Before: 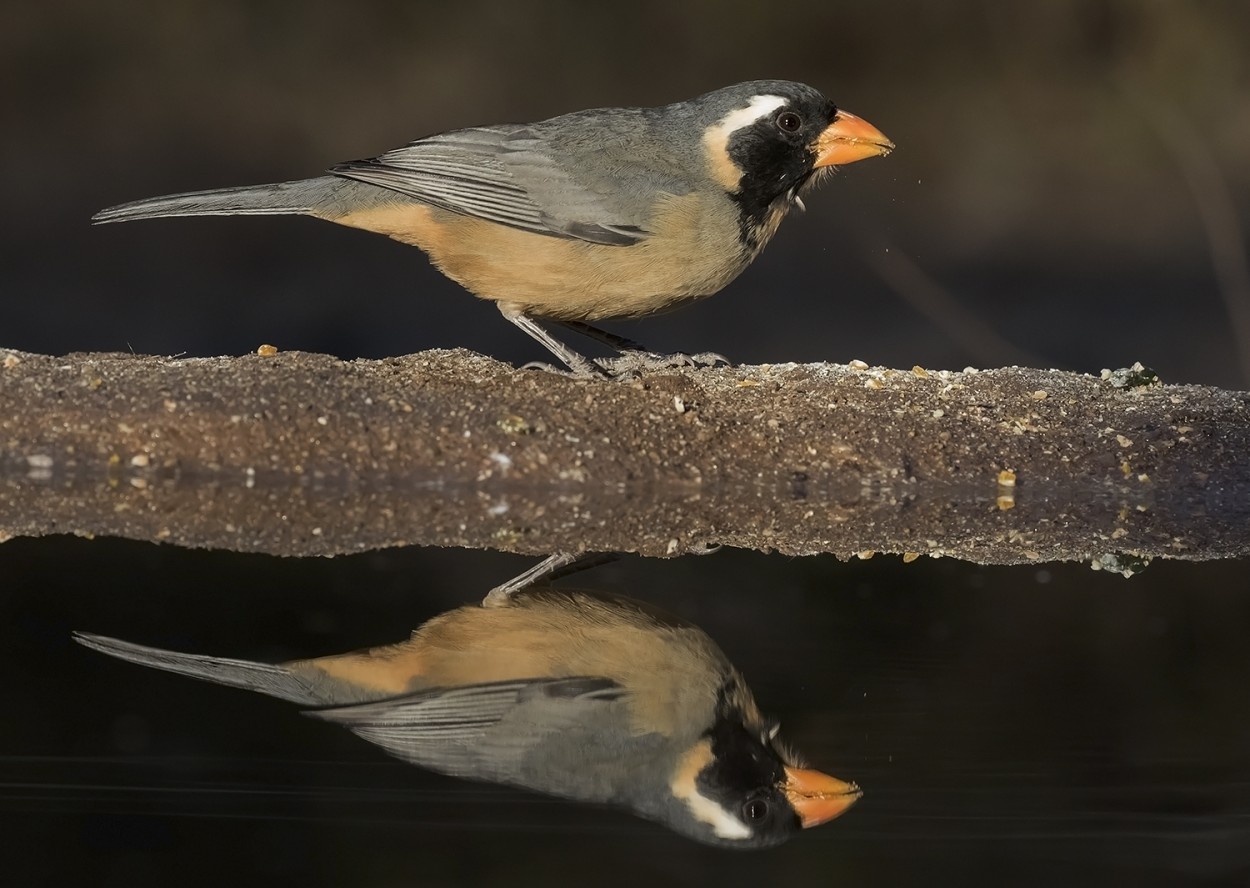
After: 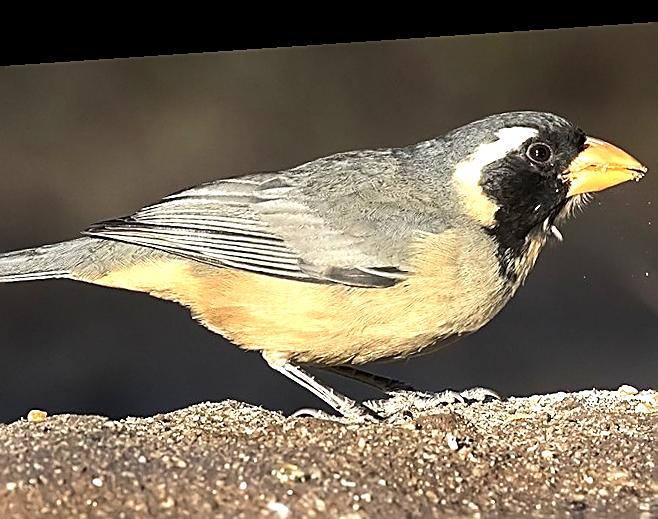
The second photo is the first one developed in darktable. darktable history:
rotate and perspective: rotation -4.2°, shear 0.006, automatic cropping off
sharpen: amount 0.901
exposure: exposure 1.16 EV, compensate exposure bias true, compensate highlight preservation false
tone equalizer: -8 EV -0.417 EV, -7 EV -0.389 EV, -6 EV -0.333 EV, -5 EV -0.222 EV, -3 EV 0.222 EV, -2 EV 0.333 EV, -1 EV 0.389 EV, +0 EV 0.417 EV, edges refinement/feathering 500, mask exposure compensation -1.57 EV, preserve details no
crop: left 19.556%, right 30.401%, bottom 46.458%
